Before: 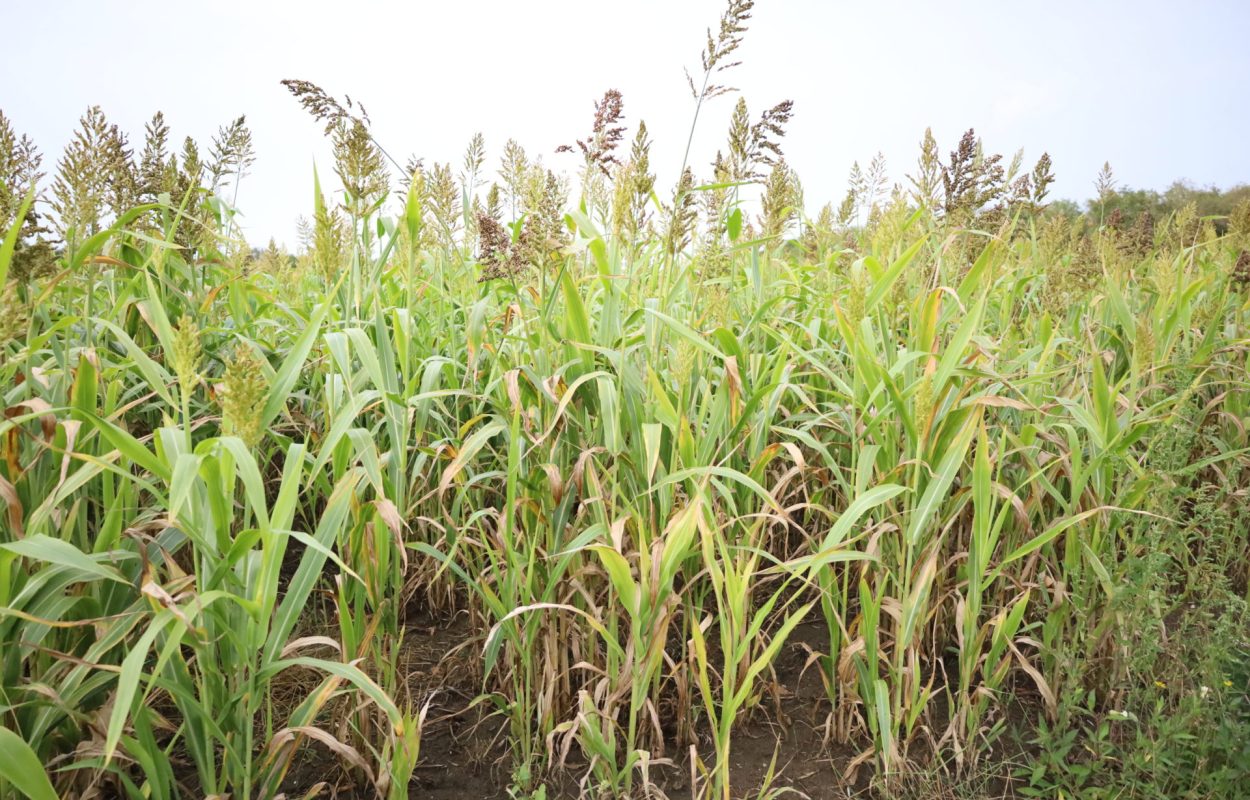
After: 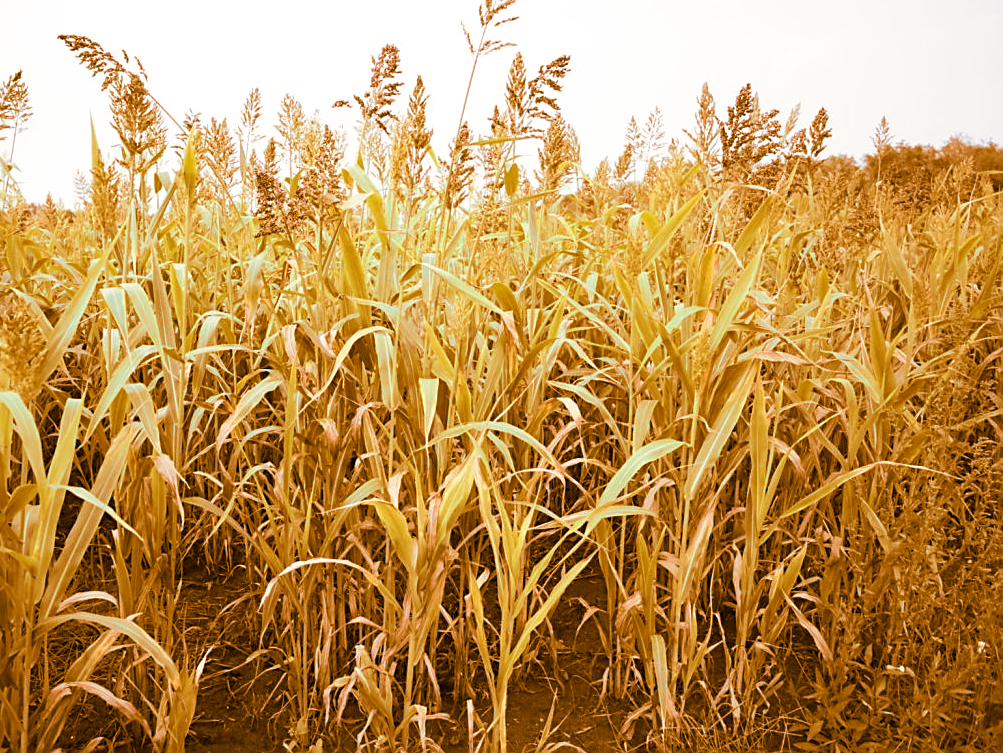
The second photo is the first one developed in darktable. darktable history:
sharpen: on, module defaults
crop and rotate: left 17.959%, top 5.771%, right 1.742%
split-toning: shadows › hue 26°, shadows › saturation 0.92, highlights › hue 40°, highlights › saturation 0.92, balance -63, compress 0%
